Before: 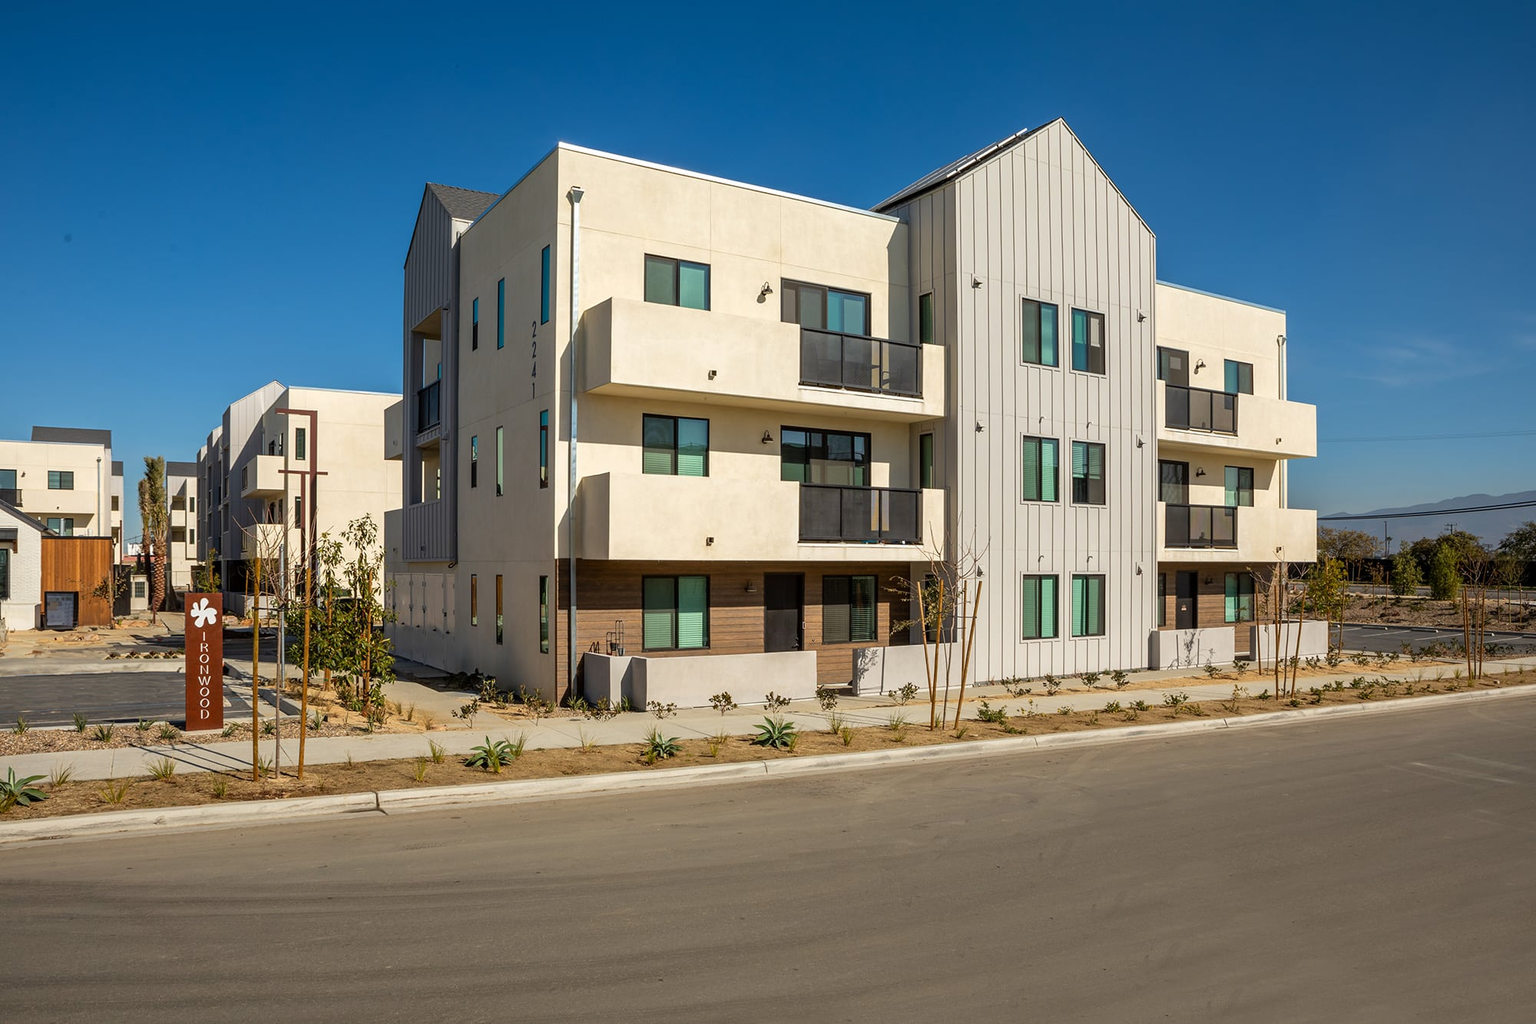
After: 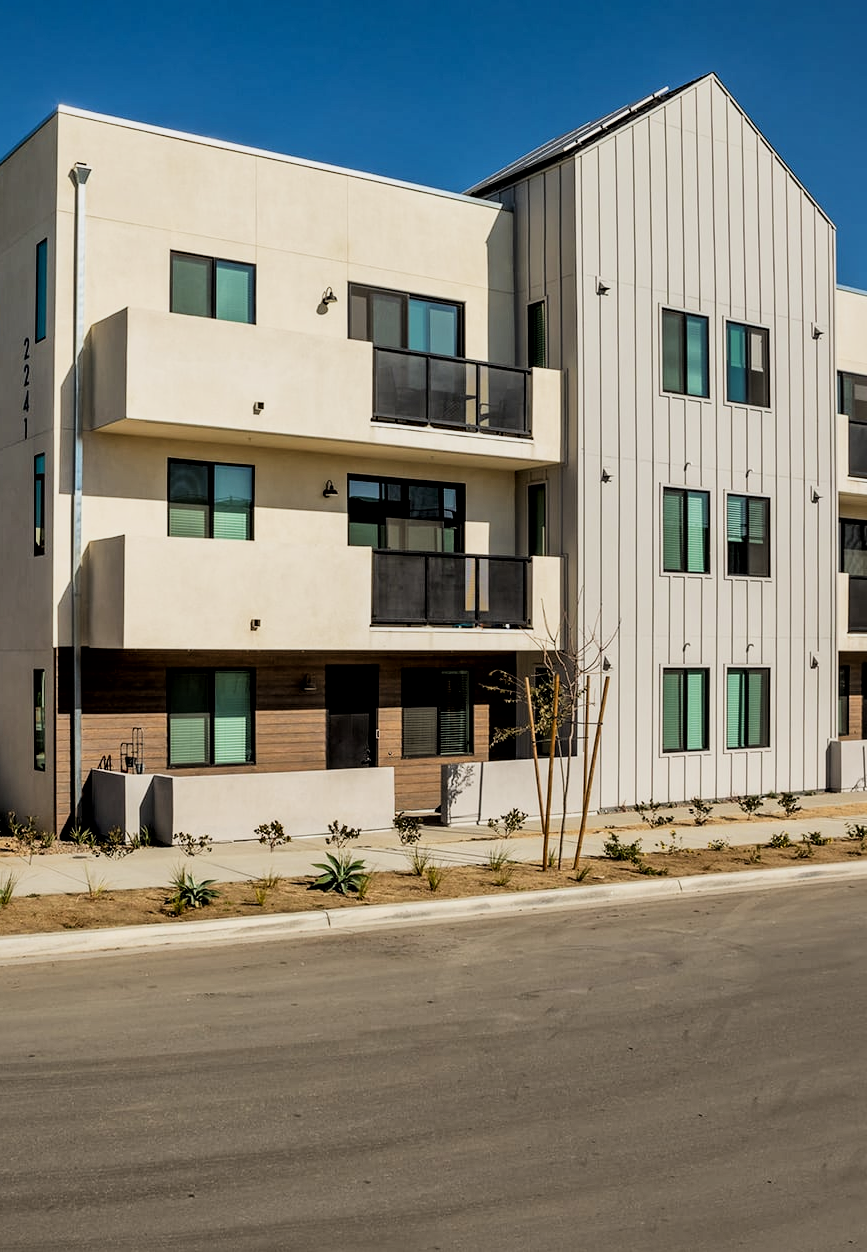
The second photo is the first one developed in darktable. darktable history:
crop: left 33.452%, top 6.025%, right 23.155%
local contrast: mode bilateral grid, contrast 20, coarseness 50, detail 144%, midtone range 0.2
filmic rgb: black relative exposure -5 EV, hardness 2.88, contrast 1.3
